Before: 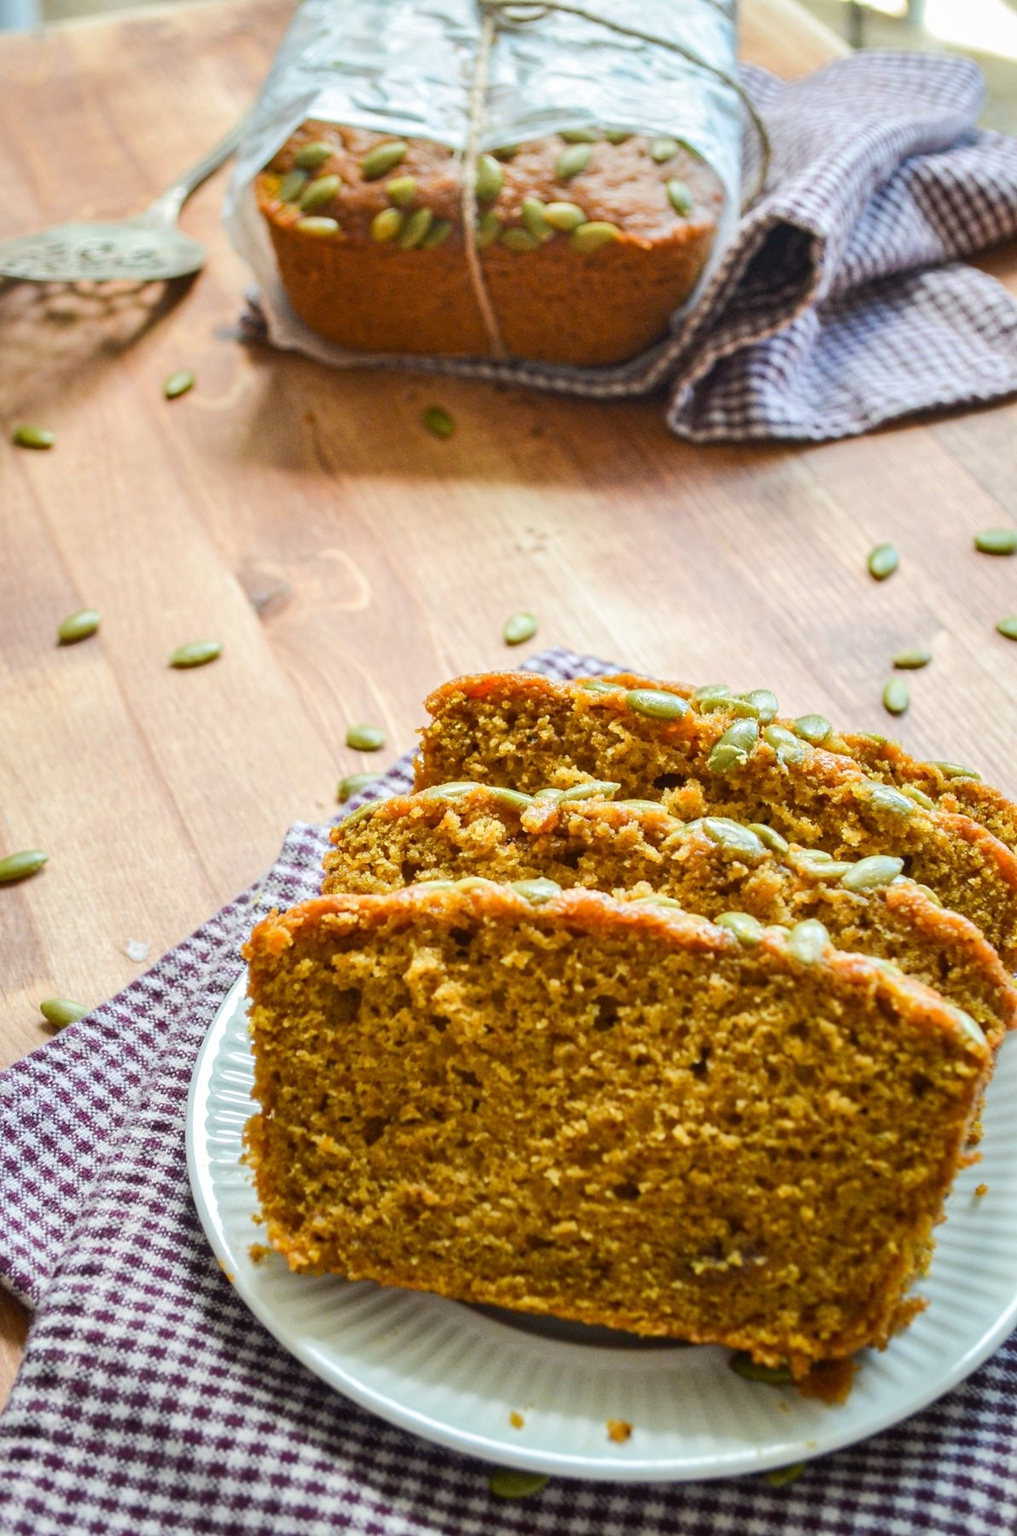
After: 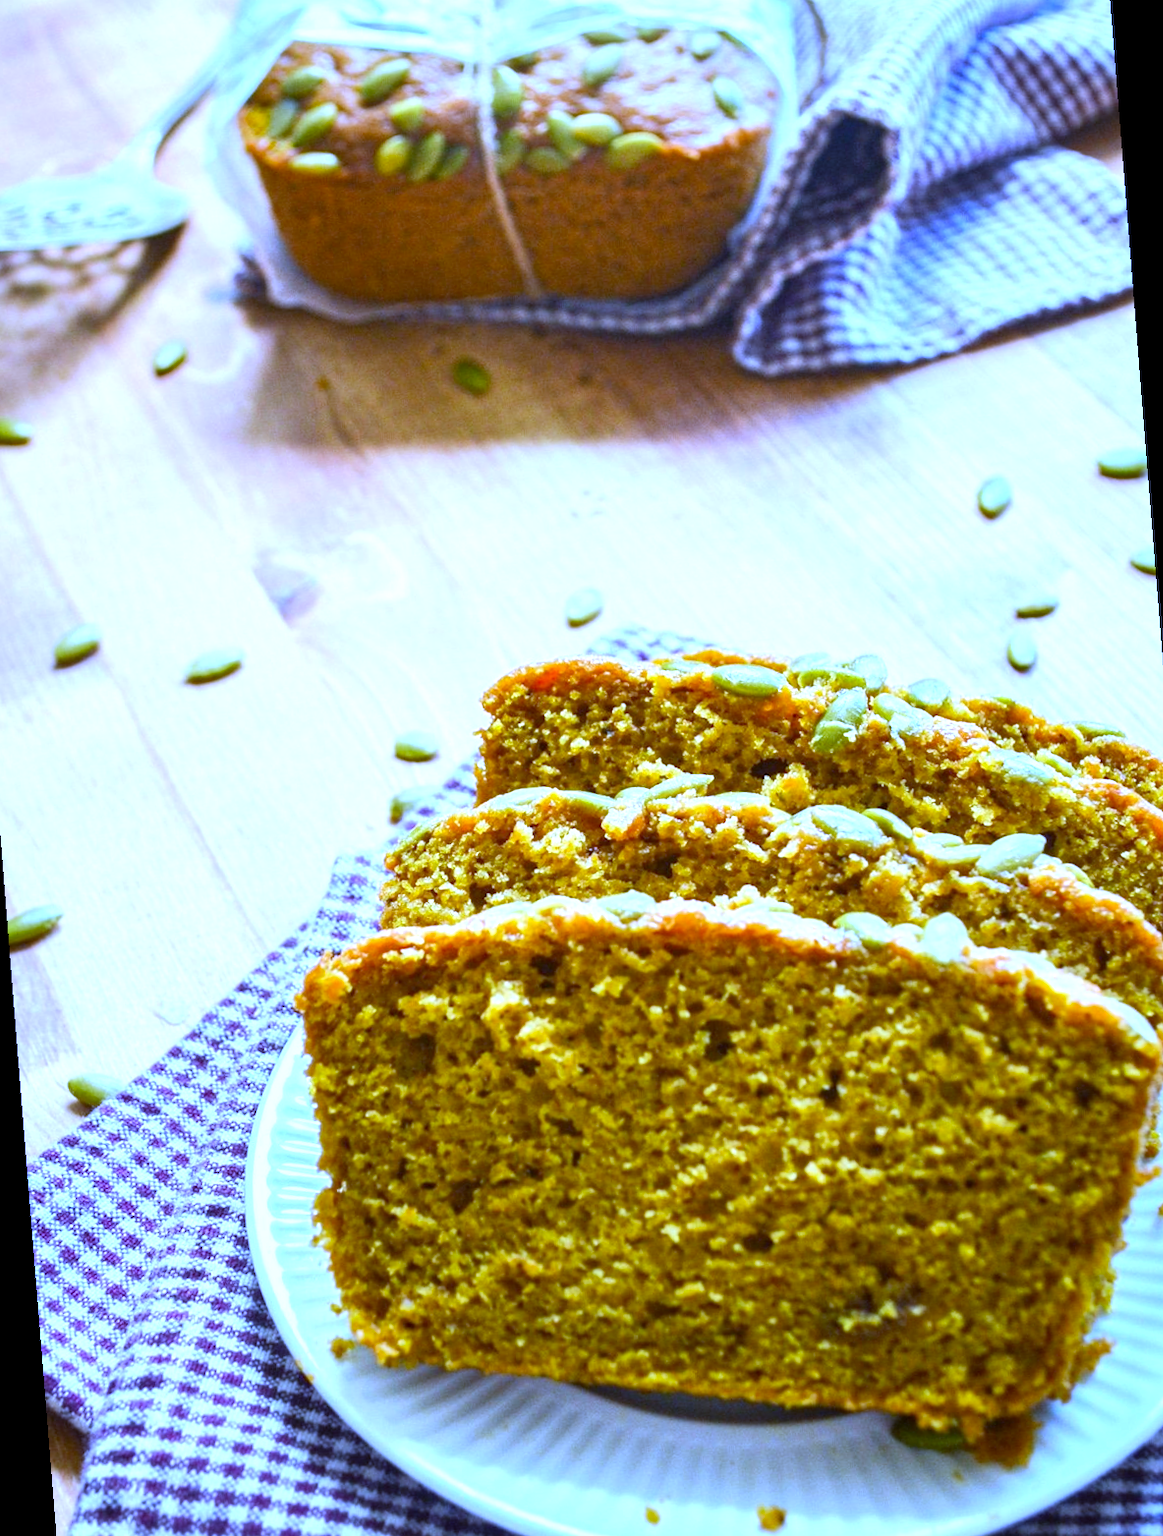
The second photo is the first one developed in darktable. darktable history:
exposure: exposure 0.766 EV, compensate highlight preservation false
white balance: red 0.766, blue 1.537
rotate and perspective: rotation -4.57°, crop left 0.054, crop right 0.944, crop top 0.087, crop bottom 0.914
color correction: highlights a* 3.22, highlights b* 1.93, saturation 1.19
